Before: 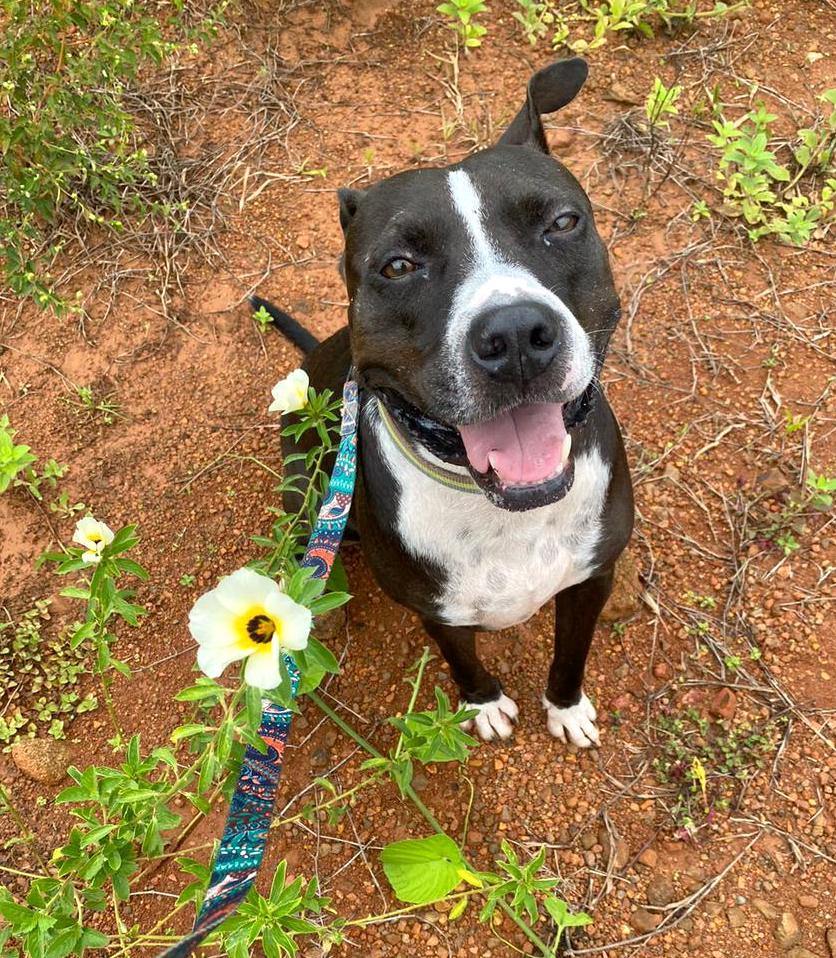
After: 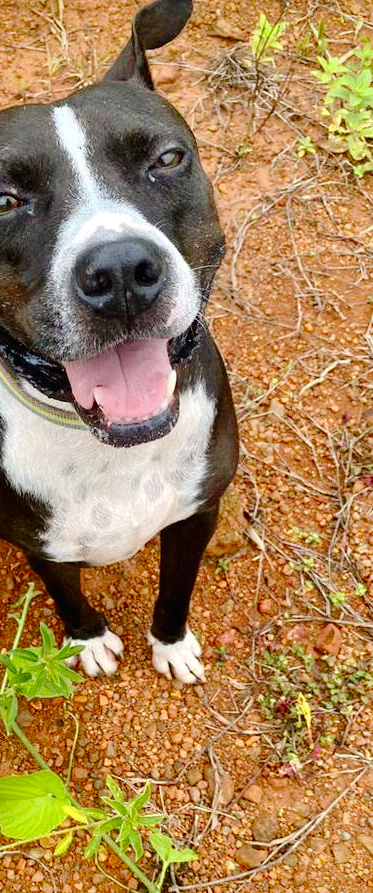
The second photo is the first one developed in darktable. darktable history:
vignetting: fall-off radius 82.26%, saturation 0.387
tone curve: curves: ch0 [(0, 0) (0.003, 0.011) (0.011, 0.012) (0.025, 0.013) (0.044, 0.023) (0.069, 0.04) (0.1, 0.06) (0.136, 0.094) (0.177, 0.145) (0.224, 0.213) (0.277, 0.301) (0.335, 0.389) (0.399, 0.473) (0.468, 0.554) (0.543, 0.627) (0.623, 0.694) (0.709, 0.763) (0.801, 0.83) (0.898, 0.906) (1, 1)], preserve colors none
crop: left 47.35%, top 6.75%, right 7.984%
color zones: curves: ch0 [(0, 0.613) (0.01, 0.613) (0.245, 0.448) (0.498, 0.529) (0.642, 0.665) (0.879, 0.777) (0.99, 0.613)]; ch1 [(0, 0.035) (0.121, 0.189) (0.259, 0.197) (0.415, 0.061) (0.589, 0.022) (0.732, 0.022) (0.857, 0.026) (0.991, 0.053)], mix -121.38%
